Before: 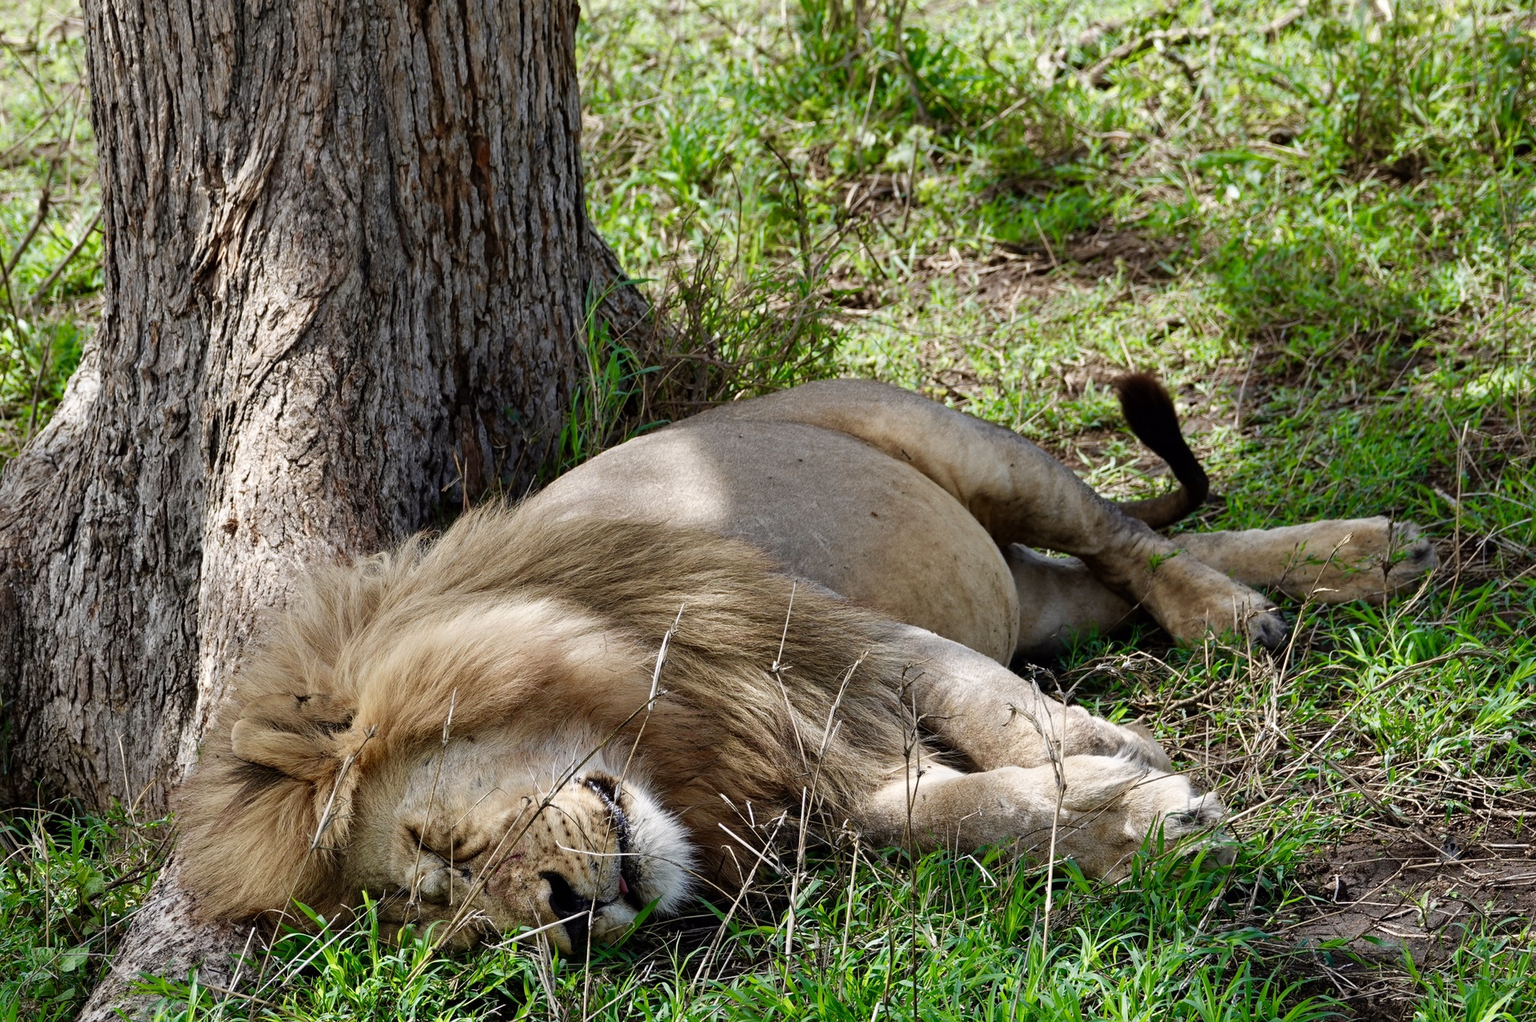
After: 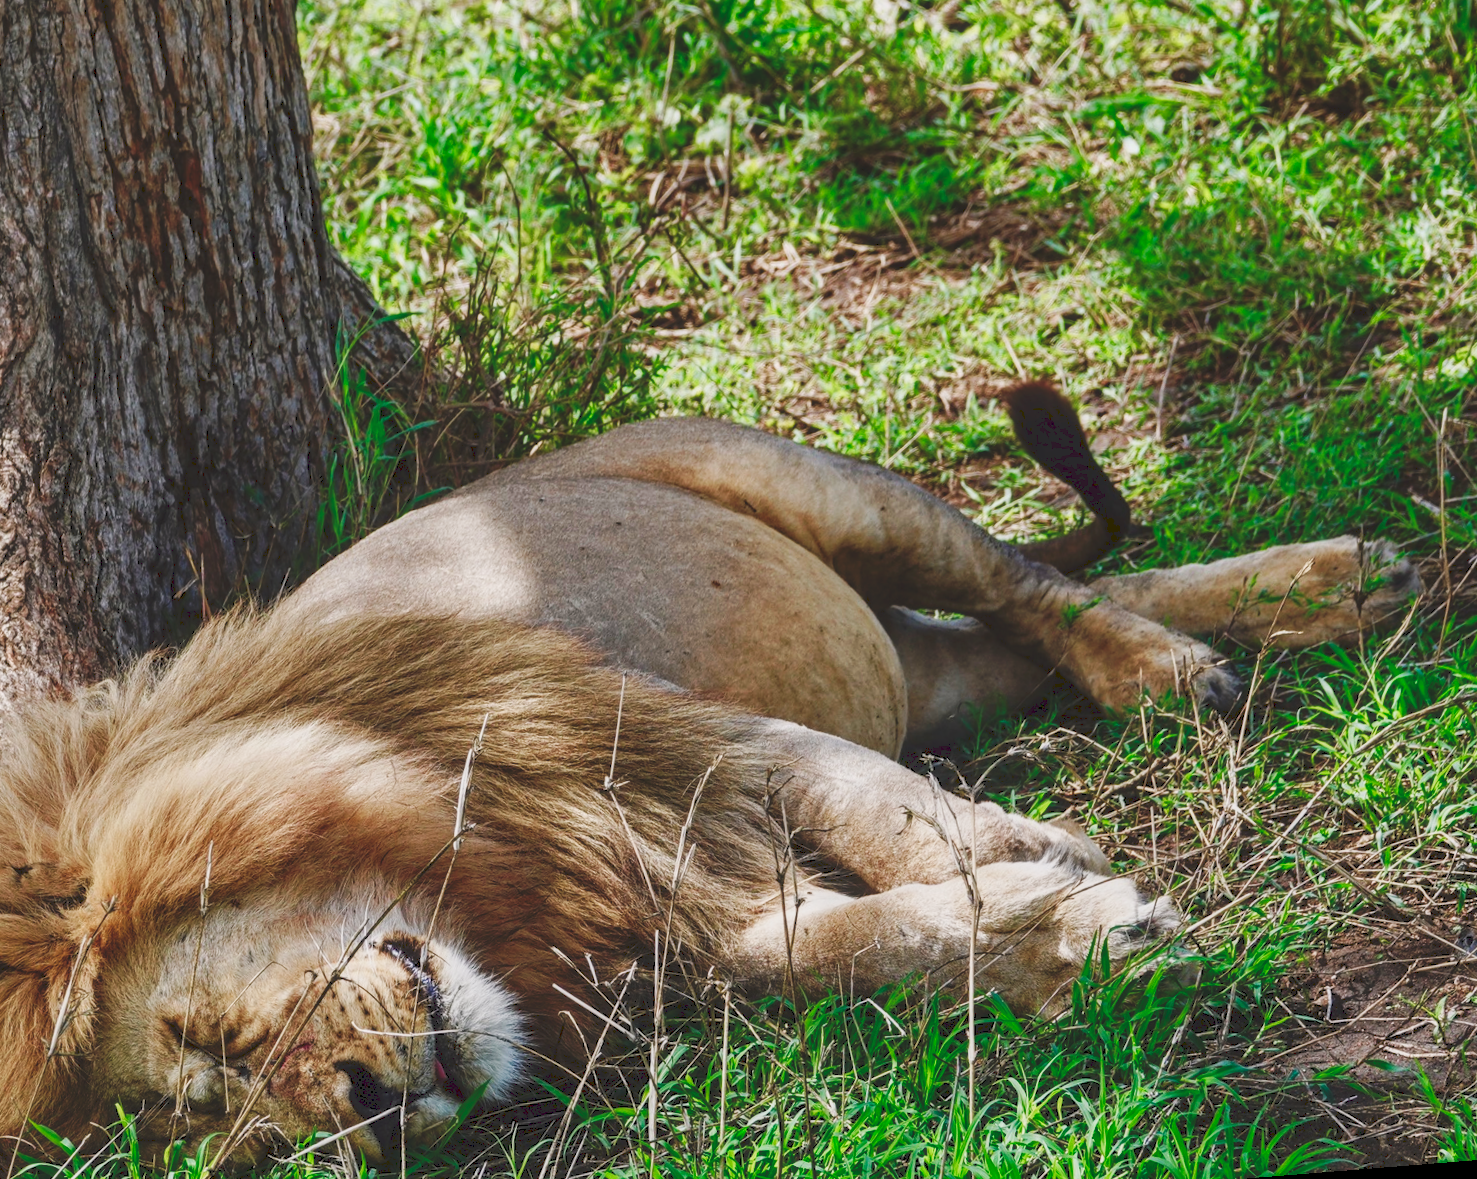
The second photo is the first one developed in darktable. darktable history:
local contrast: detail 130%
rotate and perspective: rotation -4.57°, crop left 0.054, crop right 0.944, crop top 0.087, crop bottom 0.914
crop: left 17.582%, bottom 0.031%
color balance rgb: shadows lift › chroma 1%, shadows lift › hue 113°, highlights gain › chroma 0.2%, highlights gain › hue 333°, perceptual saturation grading › global saturation 20%, perceptual saturation grading › highlights -50%, perceptual saturation grading › shadows 25%, contrast -30%
tone curve: curves: ch0 [(0, 0) (0.003, 0.183) (0.011, 0.183) (0.025, 0.184) (0.044, 0.188) (0.069, 0.197) (0.1, 0.204) (0.136, 0.212) (0.177, 0.226) (0.224, 0.24) (0.277, 0.273) (0.335, 0.322) (0.399, 0.388) (0.468, 0.468) (0.543, 0.579) (0.623, 0.686) (0.709, 0.792) (0.801, 0.877) (0.898, 0.939) (1, 1)], preserve colors none
